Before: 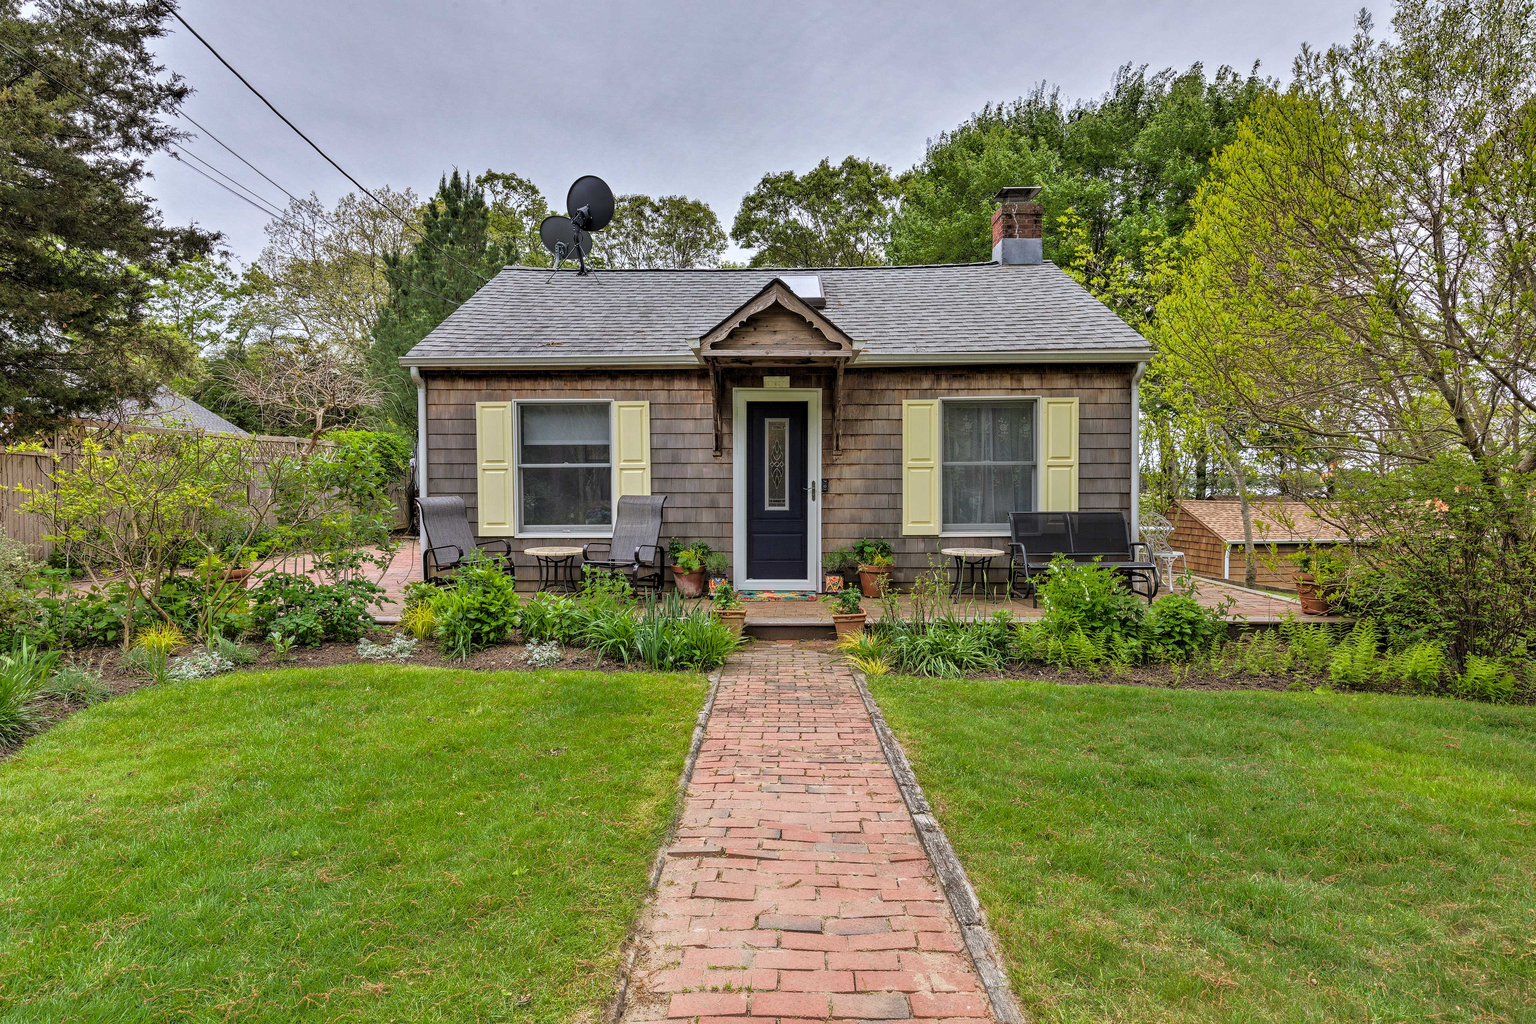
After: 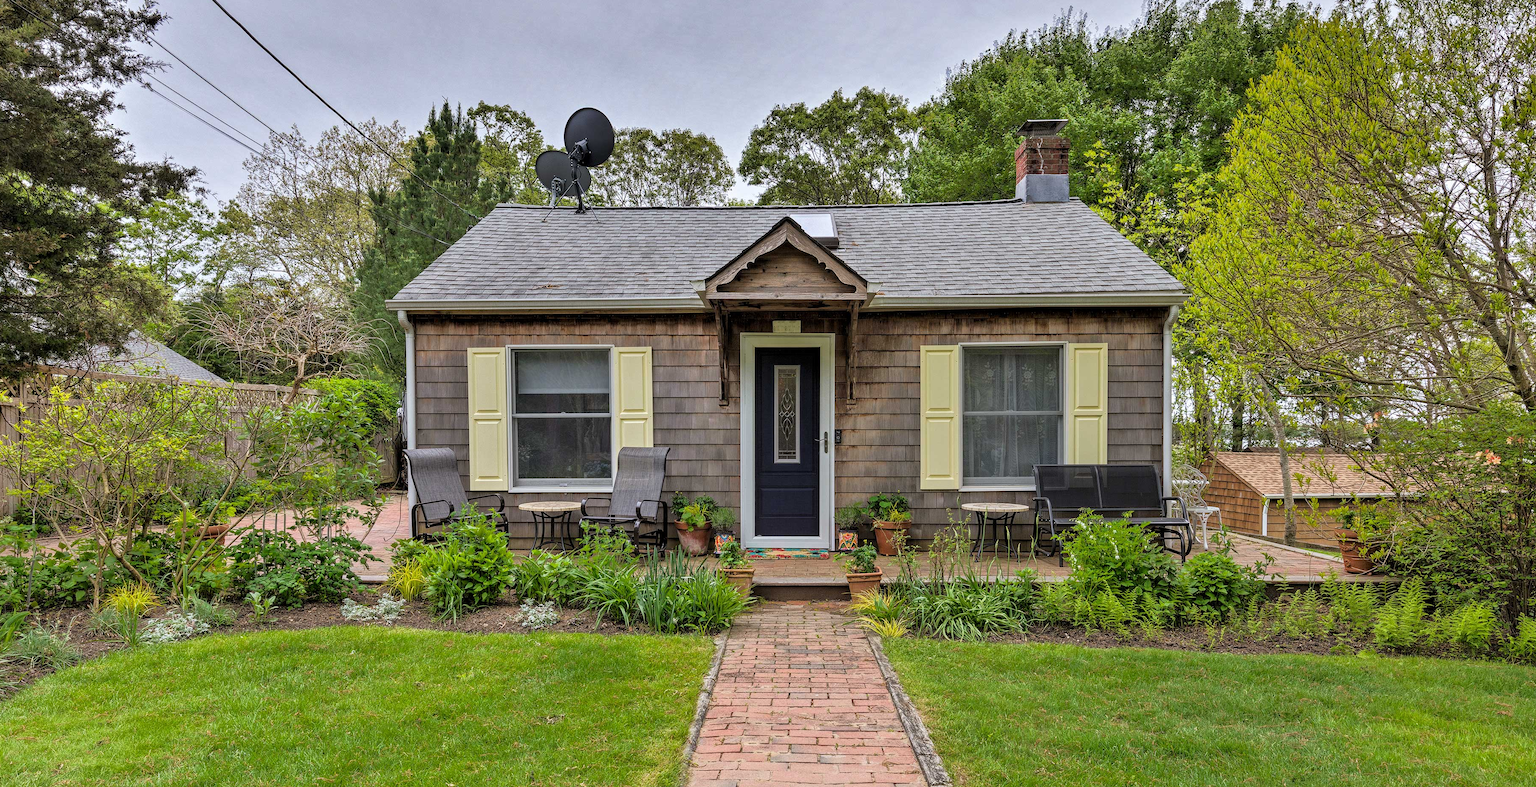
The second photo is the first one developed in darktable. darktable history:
crop: left 2.358%, top 7.307%, right 3.471%, bottom 20.195%
